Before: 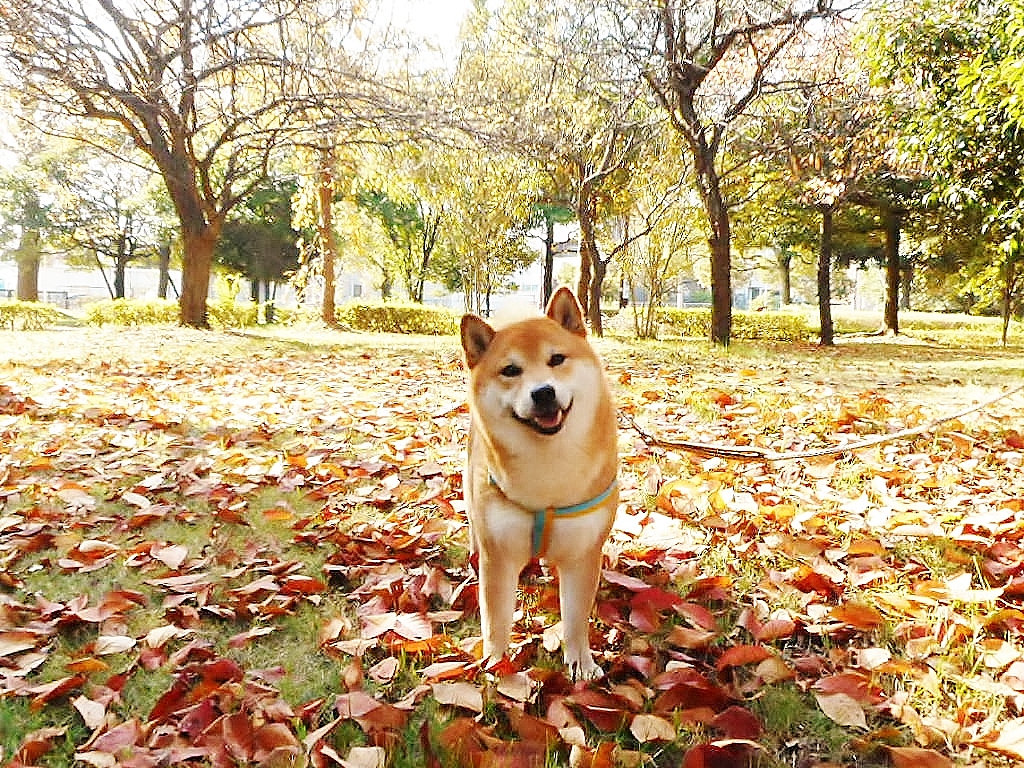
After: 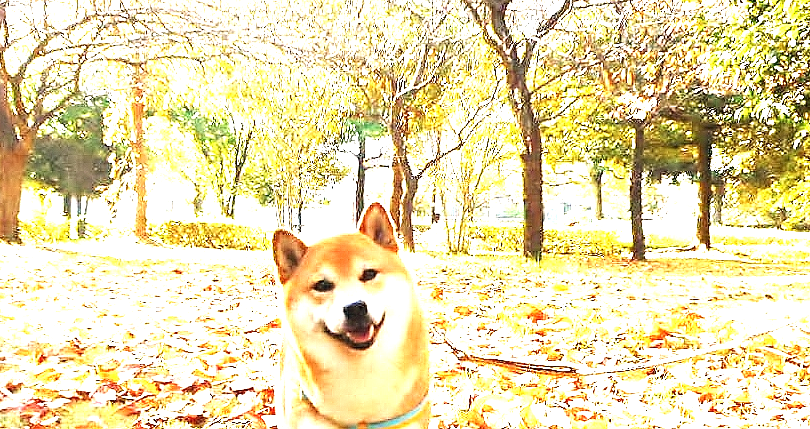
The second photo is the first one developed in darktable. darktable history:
crop: left 18.408%, top 11.08%, right 2.435%, bottom 32.943%
exposure: black level correction 0, exposure 1.406 EV, compensate highlight preservation false
